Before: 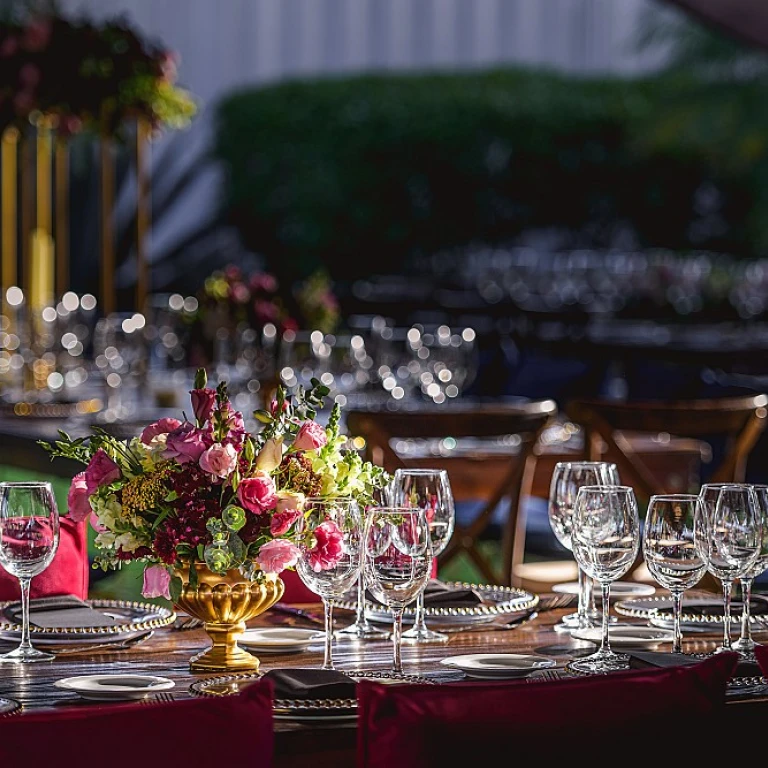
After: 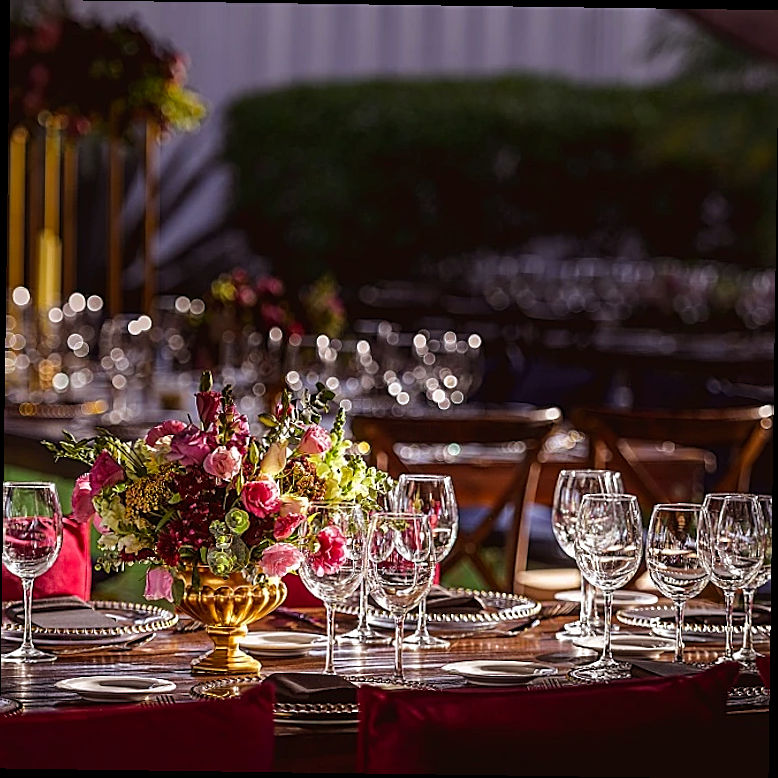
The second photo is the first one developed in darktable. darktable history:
rgb levels: mode RGB, independent channels, levels [[0, 0.5, 1], [0, 0.521, 1], [0, 0.536, 1]]
rotate and perspective: rotation 0.8°, automatic cropping off
sharpen: on, module defaults
